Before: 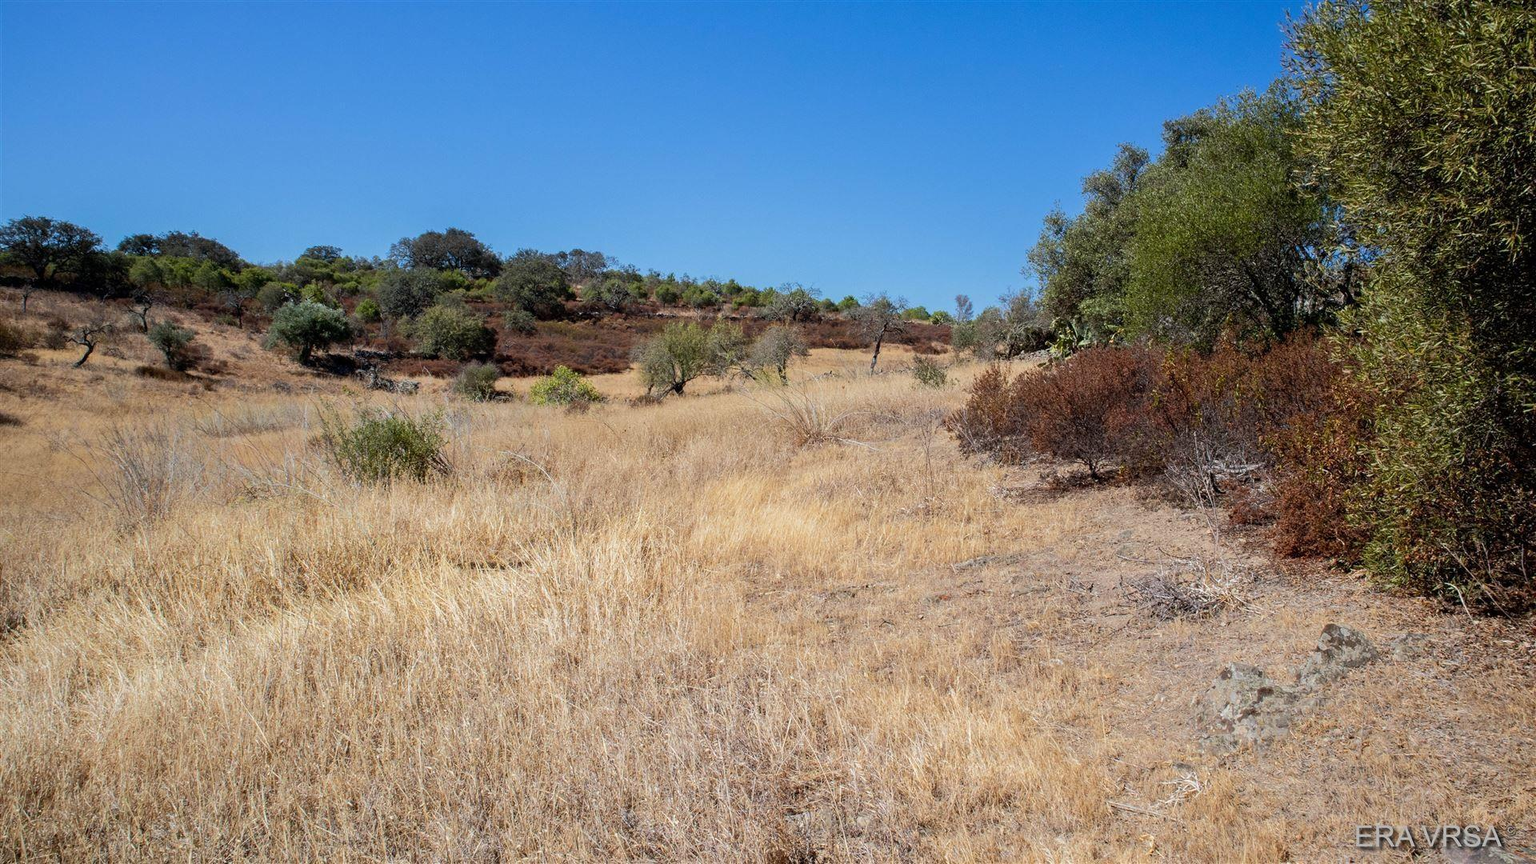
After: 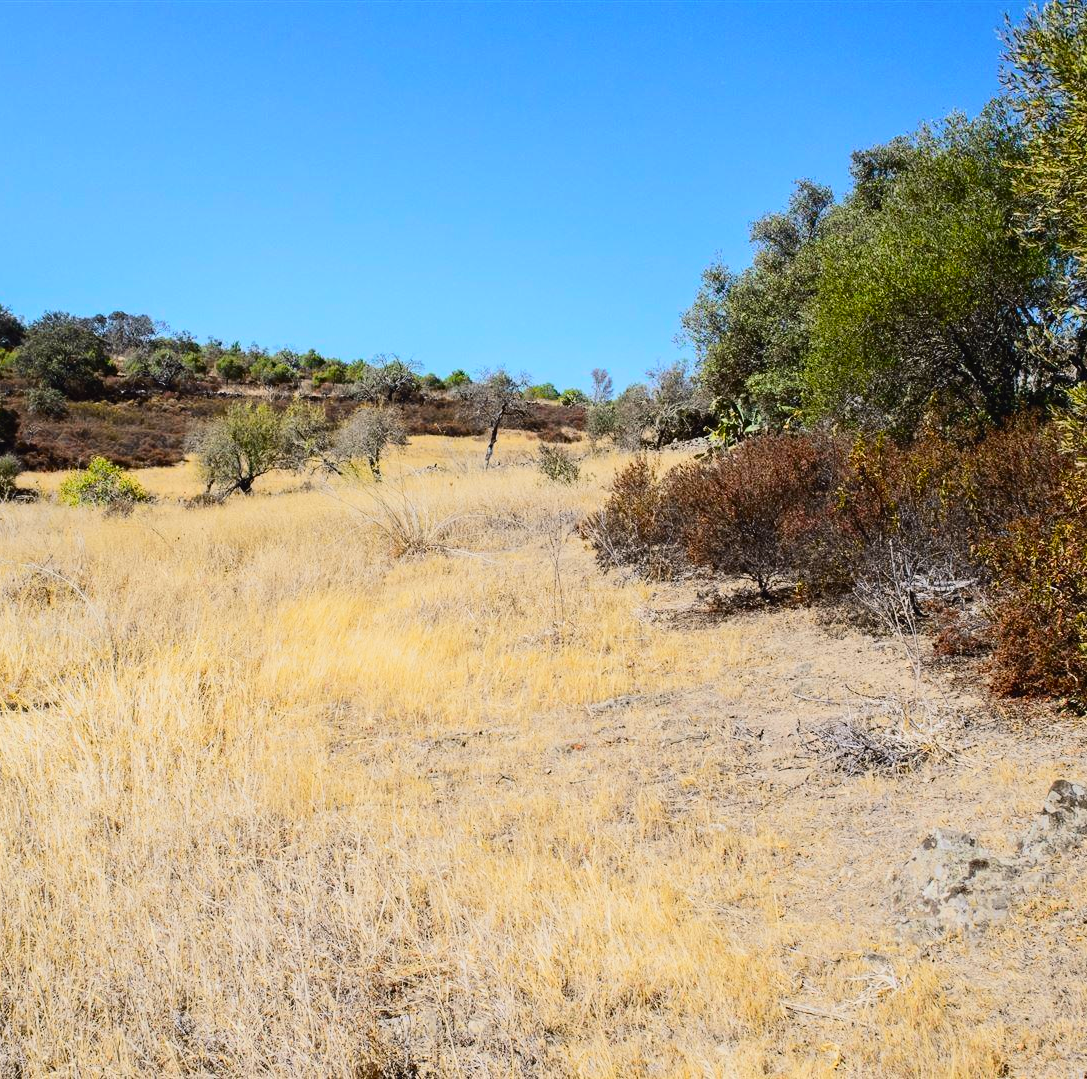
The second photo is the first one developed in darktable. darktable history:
tone curve: curves: ch0 [(0, 0.021) (0.104, 0.093) (0.236, 0.234) (0.456, 0.566) (0.647, 0.78) (0.864, 0.9) (1, 0.932)]; ch1 [(0, 0) (0.353, 0.344) (0.43, 0.401) (0.479, 0.476) (0.502, 0.504) (0.544, 0.534) (0.566, 0.566) (0.612, 0.621) (0.657, 0.679) (1, 1)]; ch2 [(0, 0) (0.34, 0.314) (0.434, 0.43) (0.5, 0.498) (0.528, 0.536) (0.56, 0.576) (0.595, 0.638) (0.644, 0.729) (1, 1)], color space Lab, independent channels, preserve colors none
crop: left 31.458%, top 0%, right 11.876%
